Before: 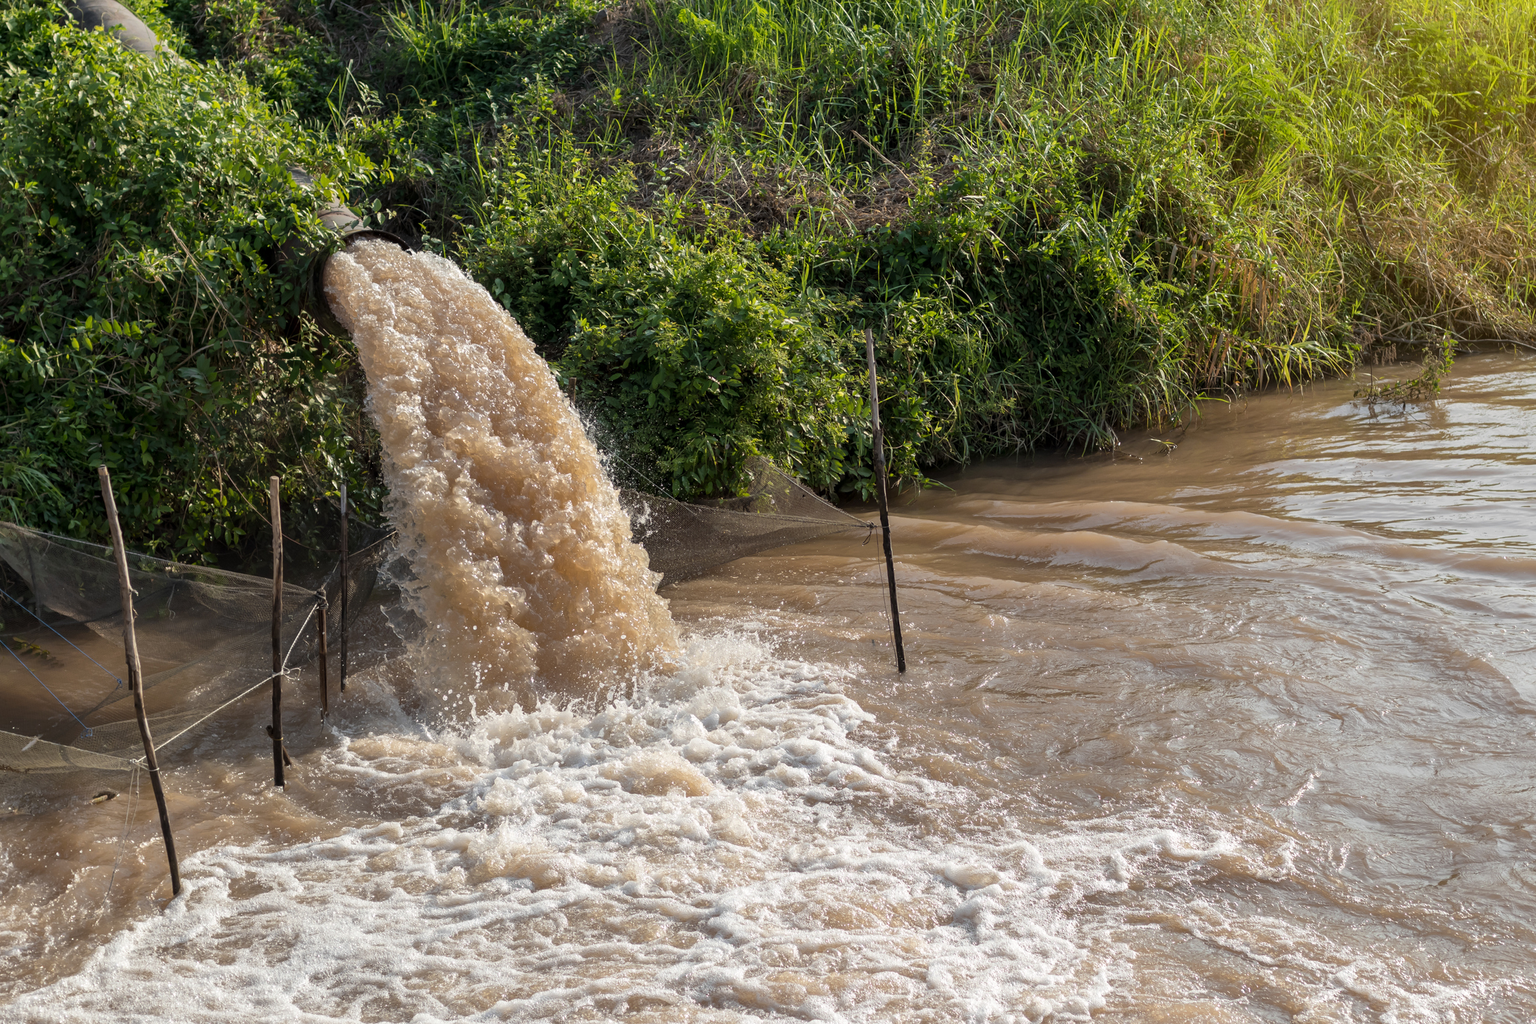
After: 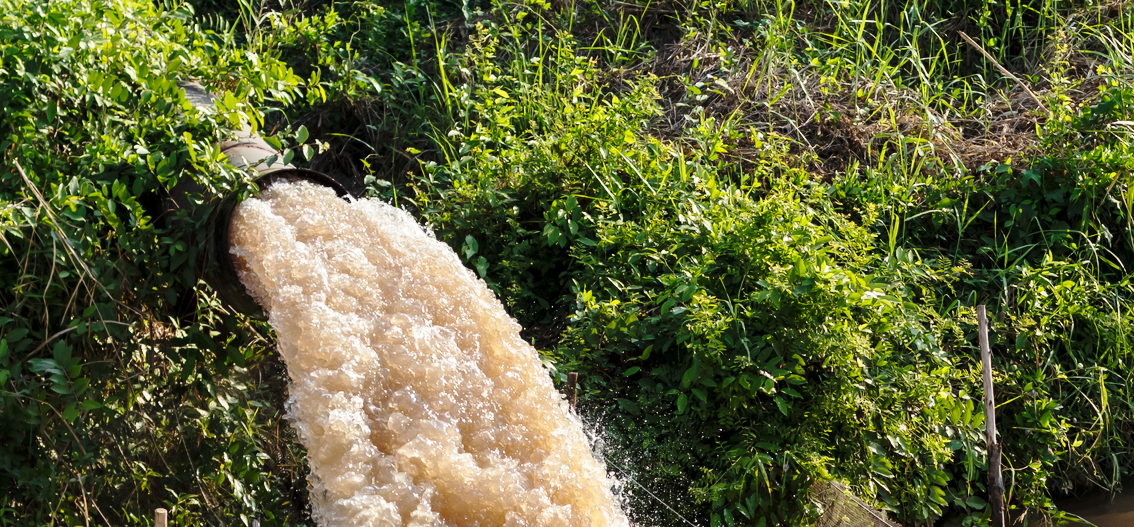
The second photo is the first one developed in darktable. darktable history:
crop: left 10.324%, top 10.603%, right 36.194%, bottom 52.065%
base curve: curves: ch0 [(0, 0) (0.036, 0.037) (0.121, 0.228) (0.46, 0.76) (0.859, 0.983) (1, 1)], preserve colors none
